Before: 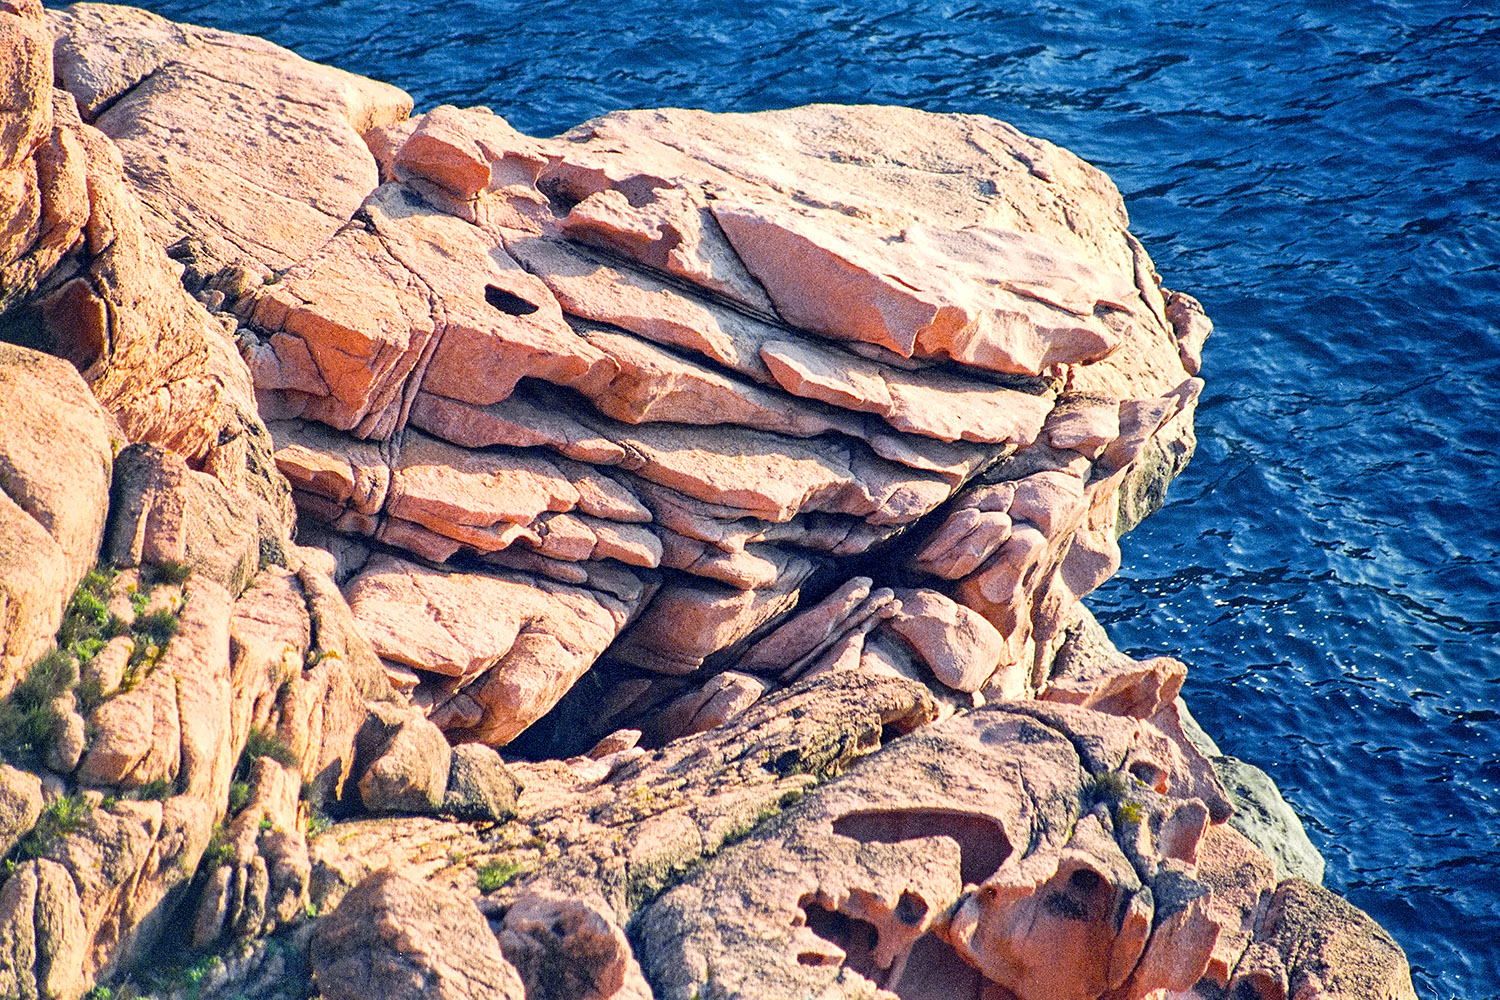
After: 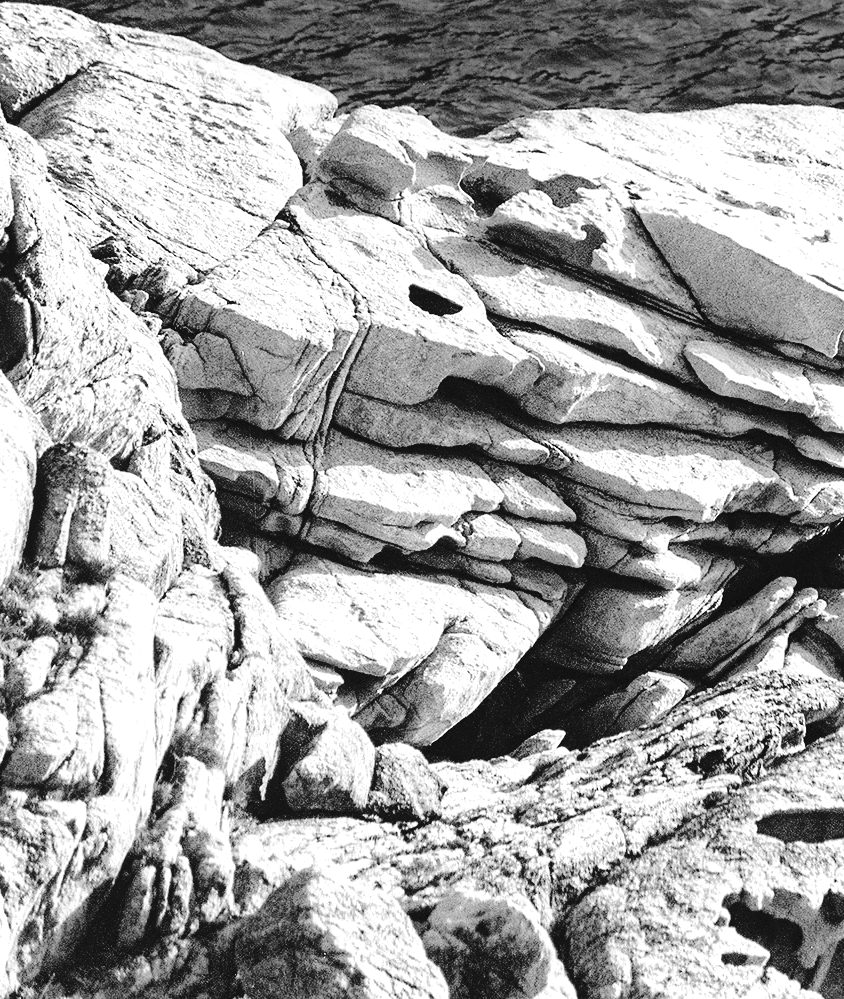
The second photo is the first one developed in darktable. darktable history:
white balance: red 0.98, blue 1.034
exposure: compensate highlight preservation false
crop: left 5.114%, right 38.589%
color balance rgb: perceptual saturation grading › global saturation 10%, global vibrance 10%
color correction: highlights a* 5.81, highlights b* 4.84
tone equalizer: -8 EV -0.75 EV, -7 EV -0.7 EV, -6 EV -0.6 EV, -5 EV -0.4 EV, -3 EV 0.4 EV, -2 EV 0.6 EV, -1 EV 0.7 EV, +0 EV 0.75 EV, edges refinement/feathering 500, mask exposure compensation -1.57 EV, preserve details no
tone curve: curves: ch0 [(0, 0) (0.003, 0.058) (0.011, 0.061) (0.025, 0.065) (0.044, 0.076) (0.069, 0.083) (0.1, 0.09) (0.136, 0.102) (0.177, 0.145) (0.224, 0.196) (0.277, 0.278) (0.335, 0.375) (0.399, 0.486) (0.468, 0.578) (0.543, 0.651) (0.623, 0.717) (0.709, 0.783) (0.801, 0.838) (0.898, 0.91) (1, 1)], preserve colors none
monochrome: a 26.22, b 42.67, size 0.8
